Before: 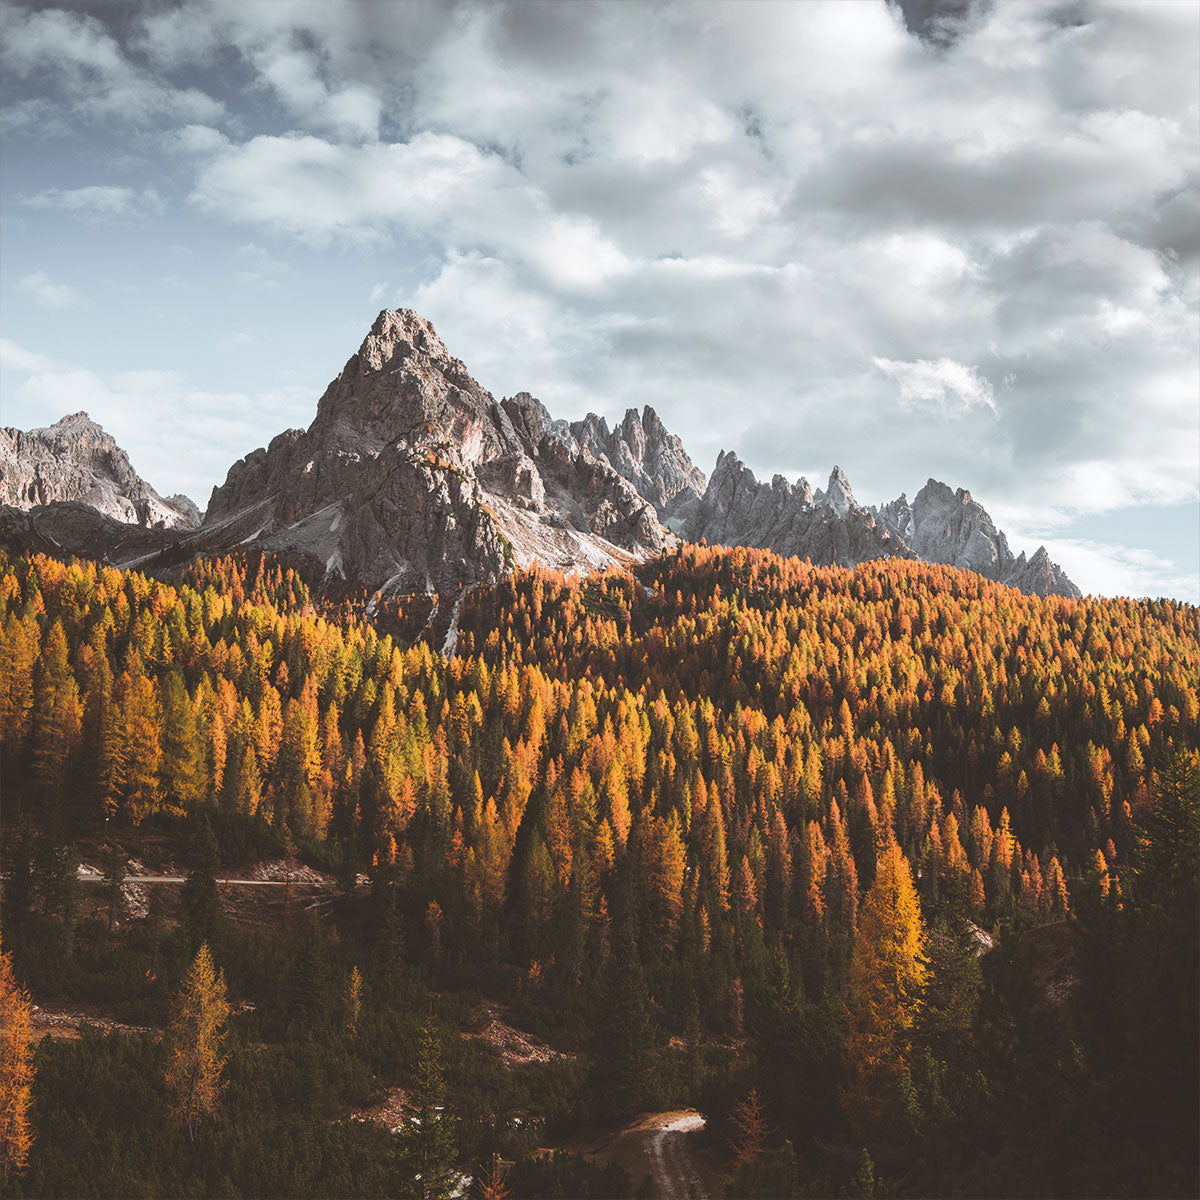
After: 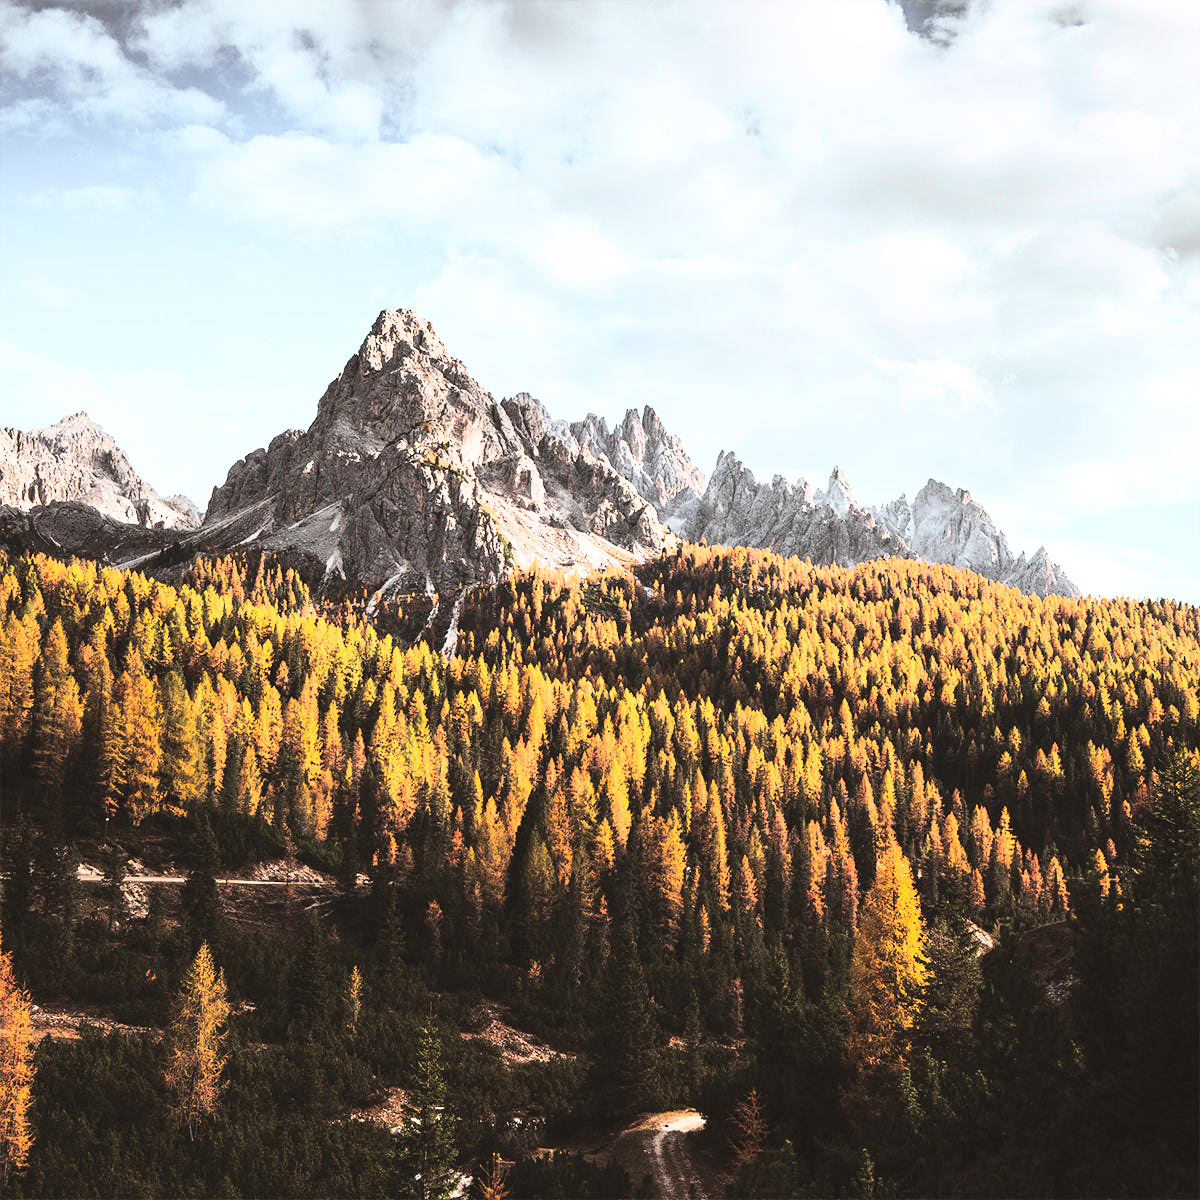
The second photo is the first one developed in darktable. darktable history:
rgb curve: curves: ch0 [(0, 0) (0.21, 0.15) (0.24, 0.21) (0.5, 0.75) (0.75, 0.96) (0.89, 0.99) (1, 1)]; ch1 [(0, 0.02) (0.21, 0.13) (0.25, 0.2) (0.5, 0.67) (0.75, 0.9) (0.89, 0.97) (1, 1)]; ch2 [(0, 0.02) (0.21, 0.13) (0.25, 0.2) (0.5, 0.67) (0.75, 0.9) (0.89, 0.97) (1, 1)], compensate middle gray true
white balance: emerald 1
fill light: on, module defaults
